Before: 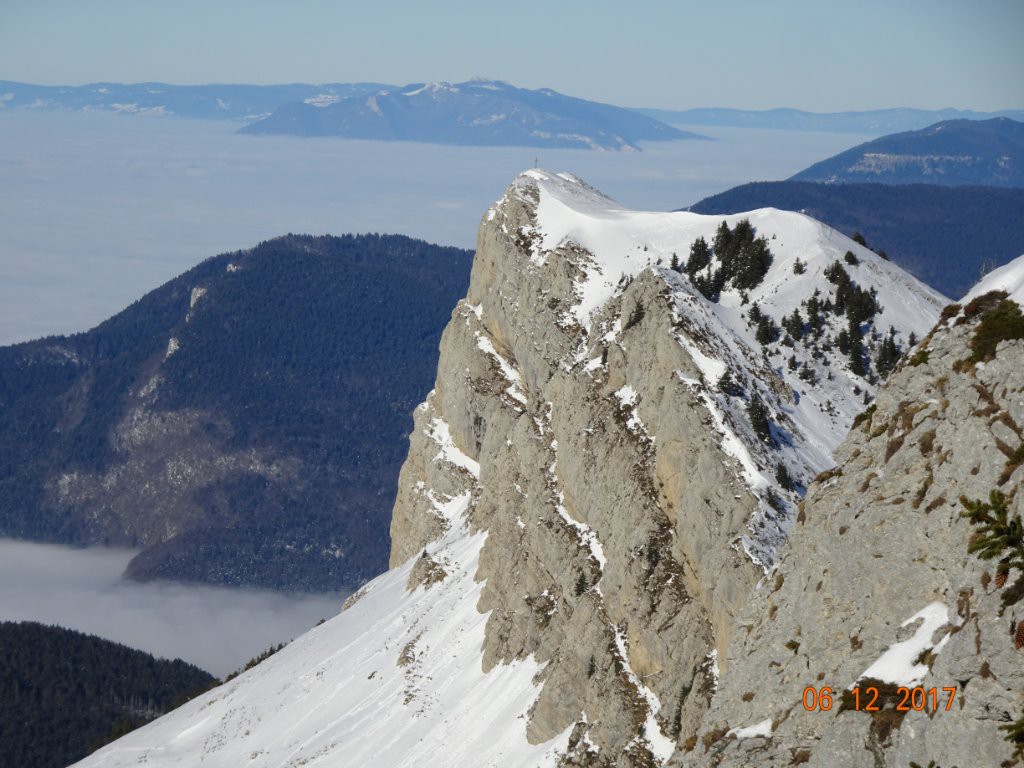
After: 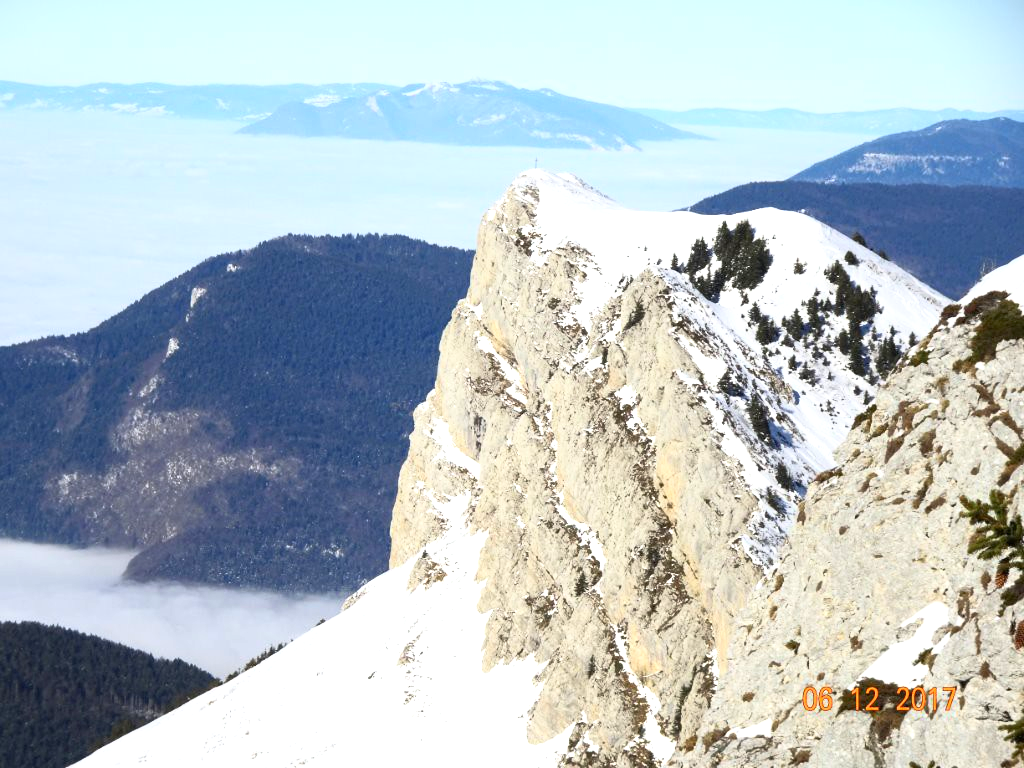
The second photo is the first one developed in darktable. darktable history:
exposure: black level correction 0.001, exposure 1.116 EV, compensate highlight preservation false
base curve: curves: ch0 [(0, 0) (0.257, 0.25) (0.482, 0.586) (0.757, 0.871) (1, 1)]
